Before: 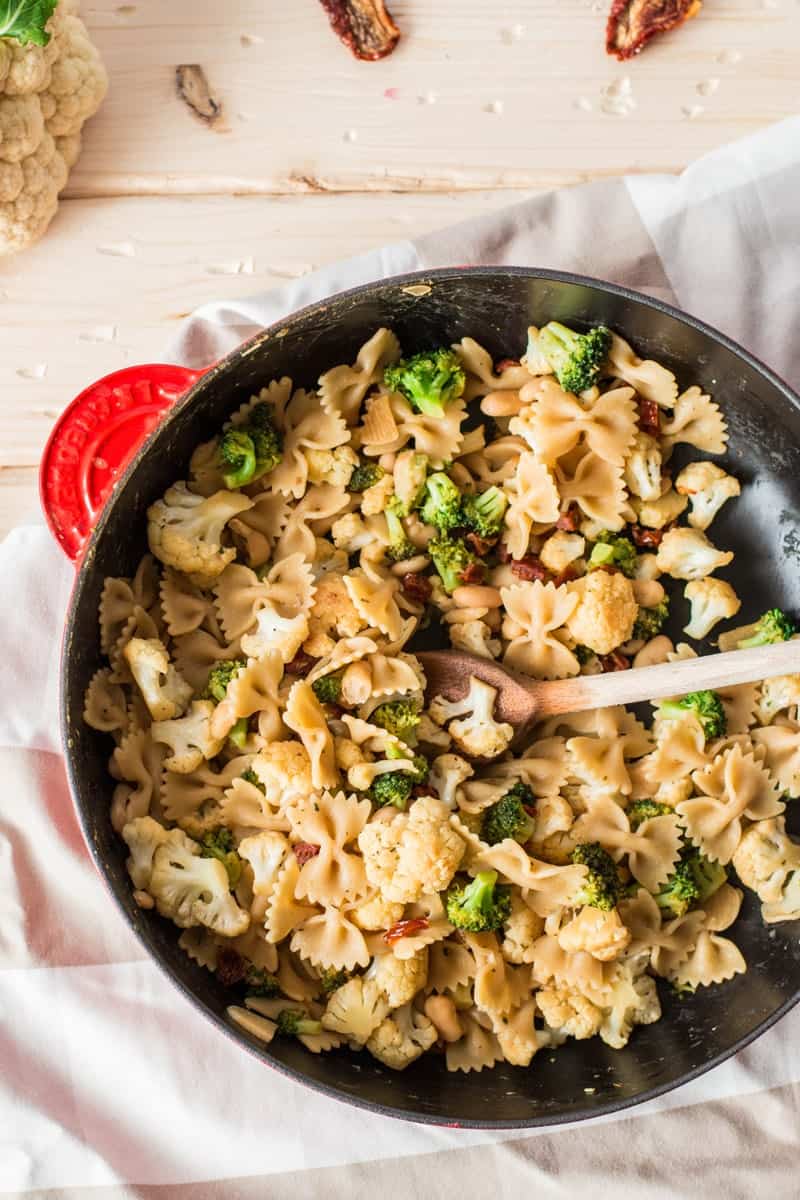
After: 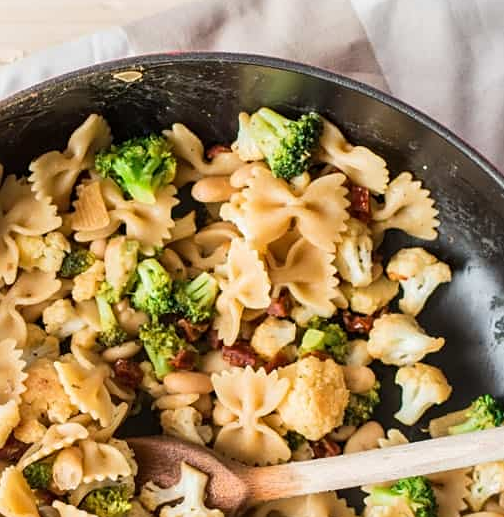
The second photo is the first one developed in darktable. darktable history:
exposure: exposure -0.002 EV, compensate highlight preservation false
sharpen: amount 0.202
crop: left 36.231%, top 17.877%, right 0.653%, bottom 38.995%
